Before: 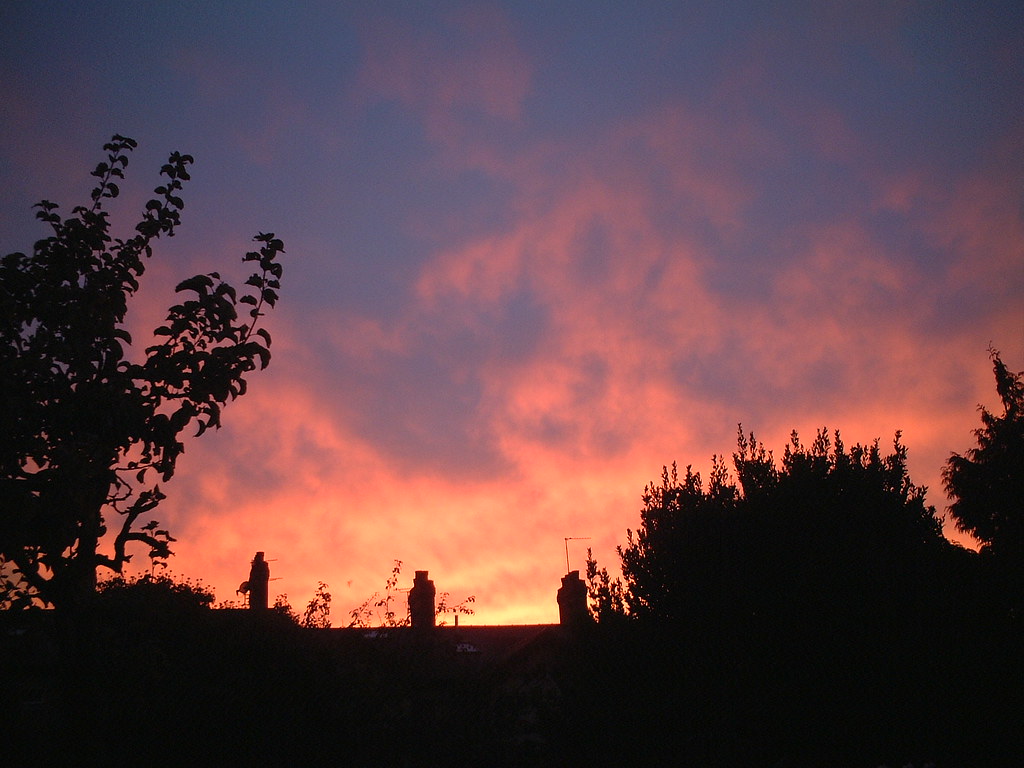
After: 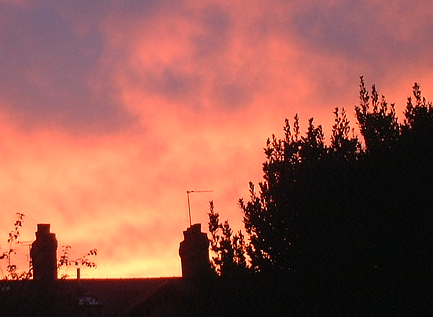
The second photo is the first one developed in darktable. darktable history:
crop: left 36.917%, top 45.262%, right 20.716%, bottom 13.421%
